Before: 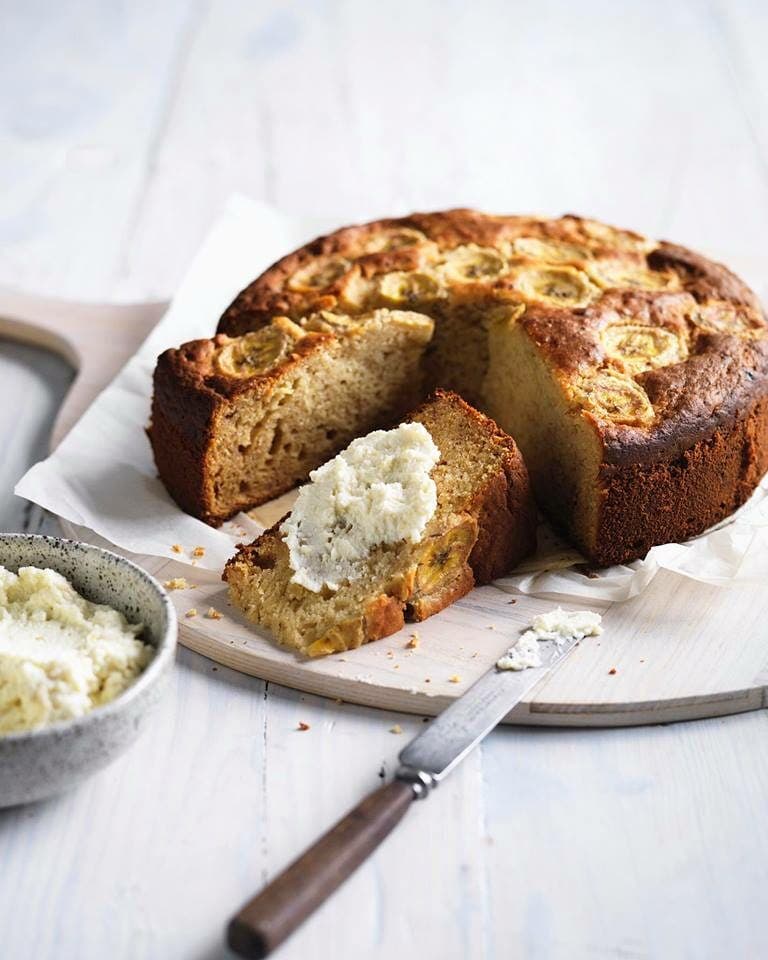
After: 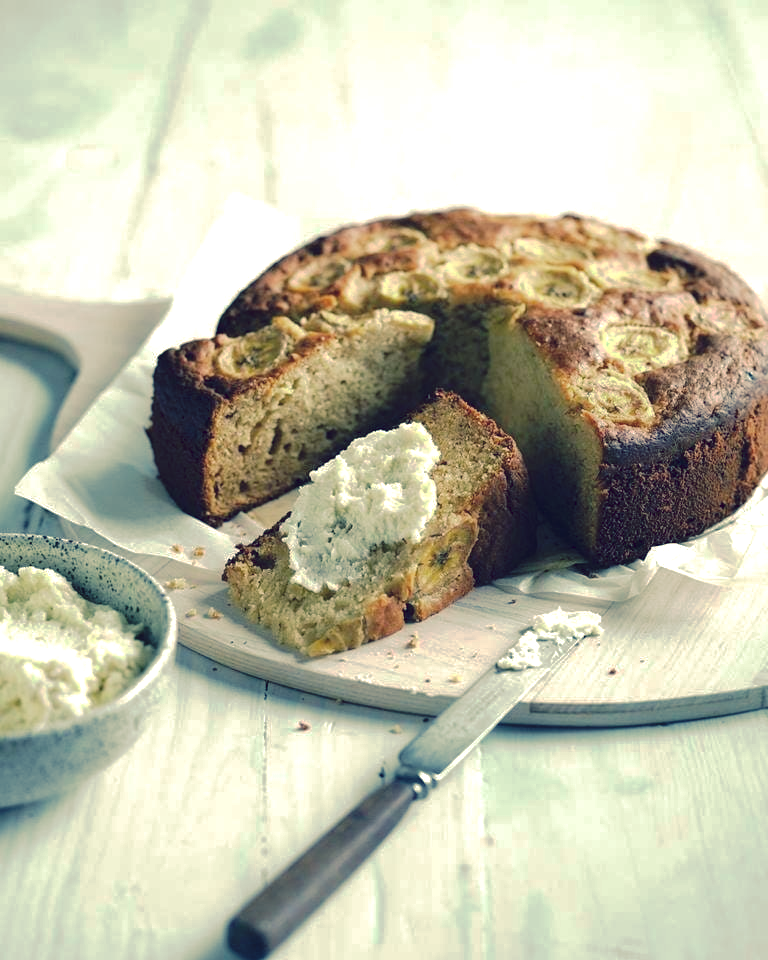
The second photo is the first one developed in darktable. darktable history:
tone curve: curves: ch0 [(0, 0) (0.003, 0.048) (0.011, 0.055) (0.025, 0.065) (0.044, 0.089) (0.069, 0.111) (0.1, 0.132) (0.136, 0.163) (0.177, 0.21) (0.224, 0.259) (0.277, 0.323) (0.335, 0.385) (0.399, 0.442) (0.468, 0.508) (0.543, 0.578) (0.623, 0.648) (0.709, 0.716) (0.801, 0.781) (0.898, 0.845) (1, 1)], preserve colors none
color look up table: target L [98.31, 96.52, 93.37, 86.32, 82.16, 79.05, 79.26, 63.76, 50.43, 34.23, 26.31, 12.55, 202.79, 109.57, 80.93, 78.64, 68.27, 67.09, 58.97, 49.12, 46.13, 50.21, 50.15, 24.46, 16.61, 9.461, 90.48, 74.93, 66.52, 60.52, 60.82, 60.06, 41.29, 38.73, 36.99, 37.62, 31.45, 18.49, 17.71, 17.81, 13.11, 90.56, 80.65, 62.37, 60.07, 60.54, 51.6, 35.39, 35.28], target a [-29.9, -41.6, -19.69, -82.55, -86.07, -61.48, -26.71, -39.06, -54.58, -24.9, -26.23, -12.05, 0, 0.001, 12.28, 3.987, 35.07, 27.9, 62.64, 84.98, 78.83, 37.85, 15.07, 40.13, 8.168, 20.55, 3.904, 17.54, 8.082, 69.02, 33.93, -26.72, 68.67, -0.744, 28.64, -1.914, 60.24, 46.41, 37.06, 14.41, 43.36, -64.14, -15.16, -44.25, -30.21, -28.54, -38.17, -17.12, -12.82], target b [41.86, 53.64, 99.28, 30.42, 53.28, 81.03, 66.54, 21.15, 47.11, 30.26, 17.26, -6.803, -0.002, -0.006, 48.22, 32.95, 18.36, 69.77, 0.811, -2.833, 36.12, -2.284, 30.79, 2.164, 9.437, -21.82, 31.5, 8.85, 2.82, -15.52, -14.09, -17.91, -44.93, -50.43, -27.78, -37.91, -45.73, -81.35, -58.13, -47.61, -71.57, 25.92, 19.26, -9.166, -11.01, 1.941, -2.825, -11.98, -32.06], num patches 49
